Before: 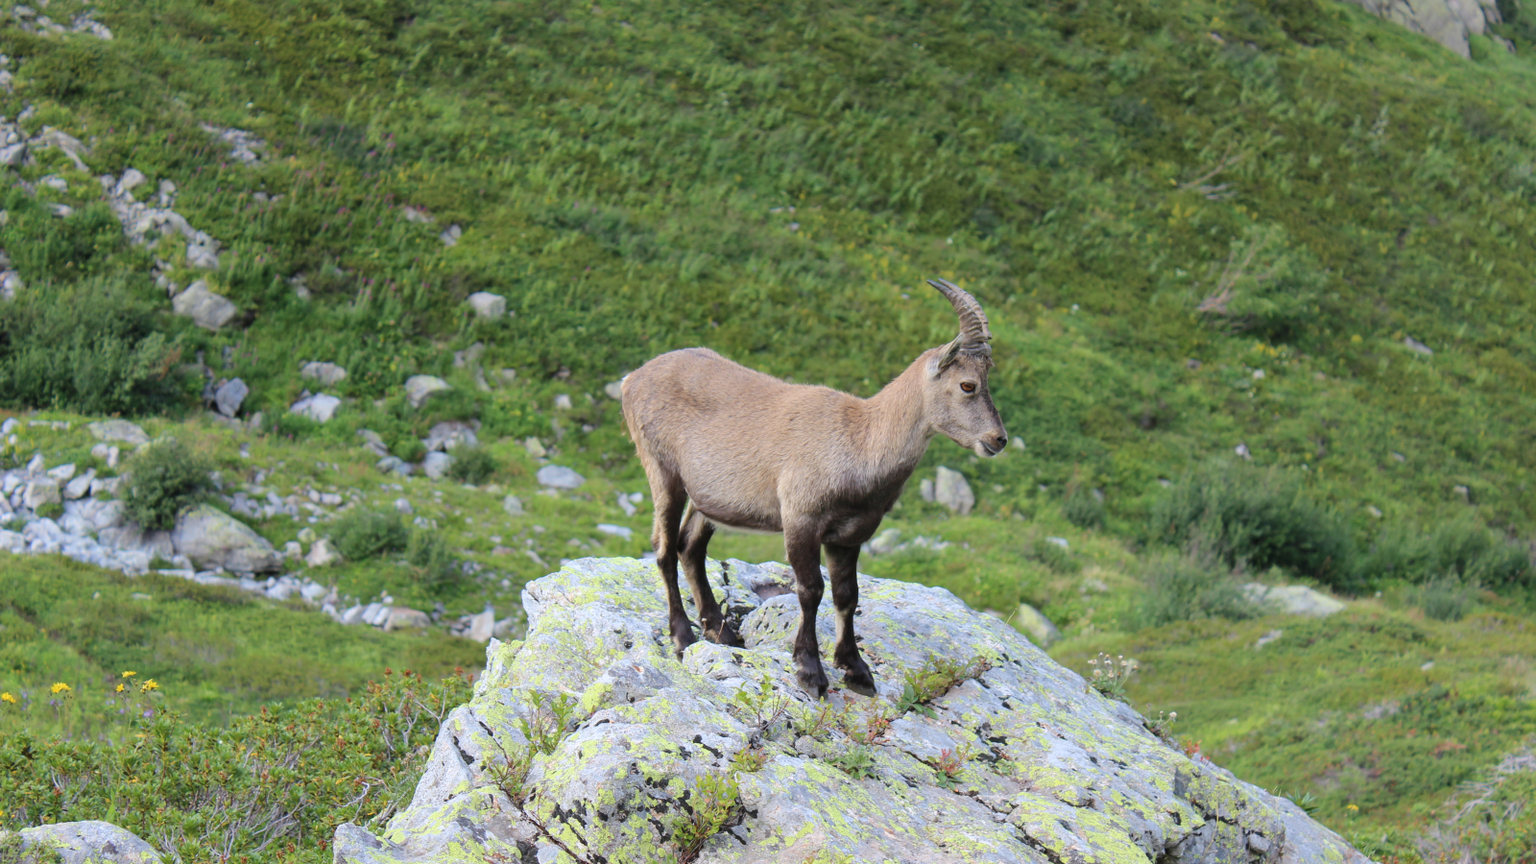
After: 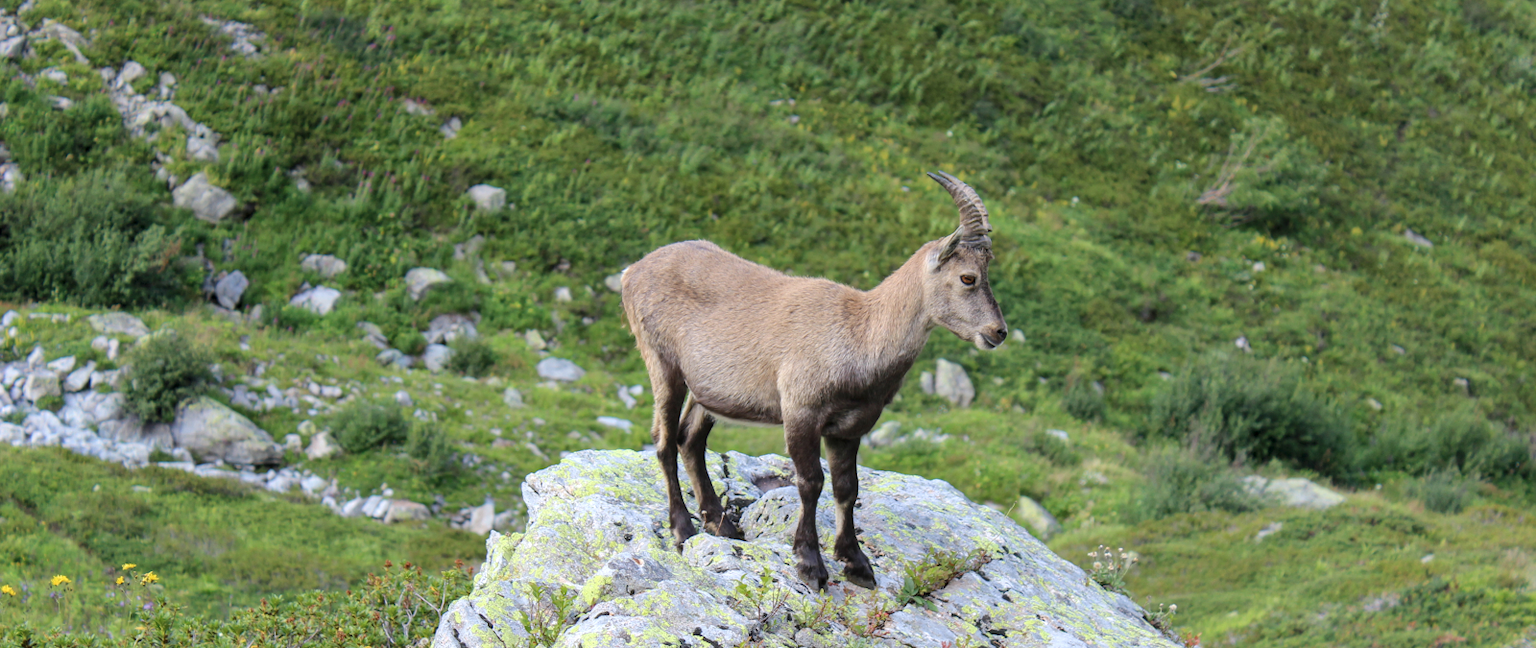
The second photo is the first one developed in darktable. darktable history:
crop and rotate: top 12.5%, bottom 12.5%
local contrast: on, module defaults
